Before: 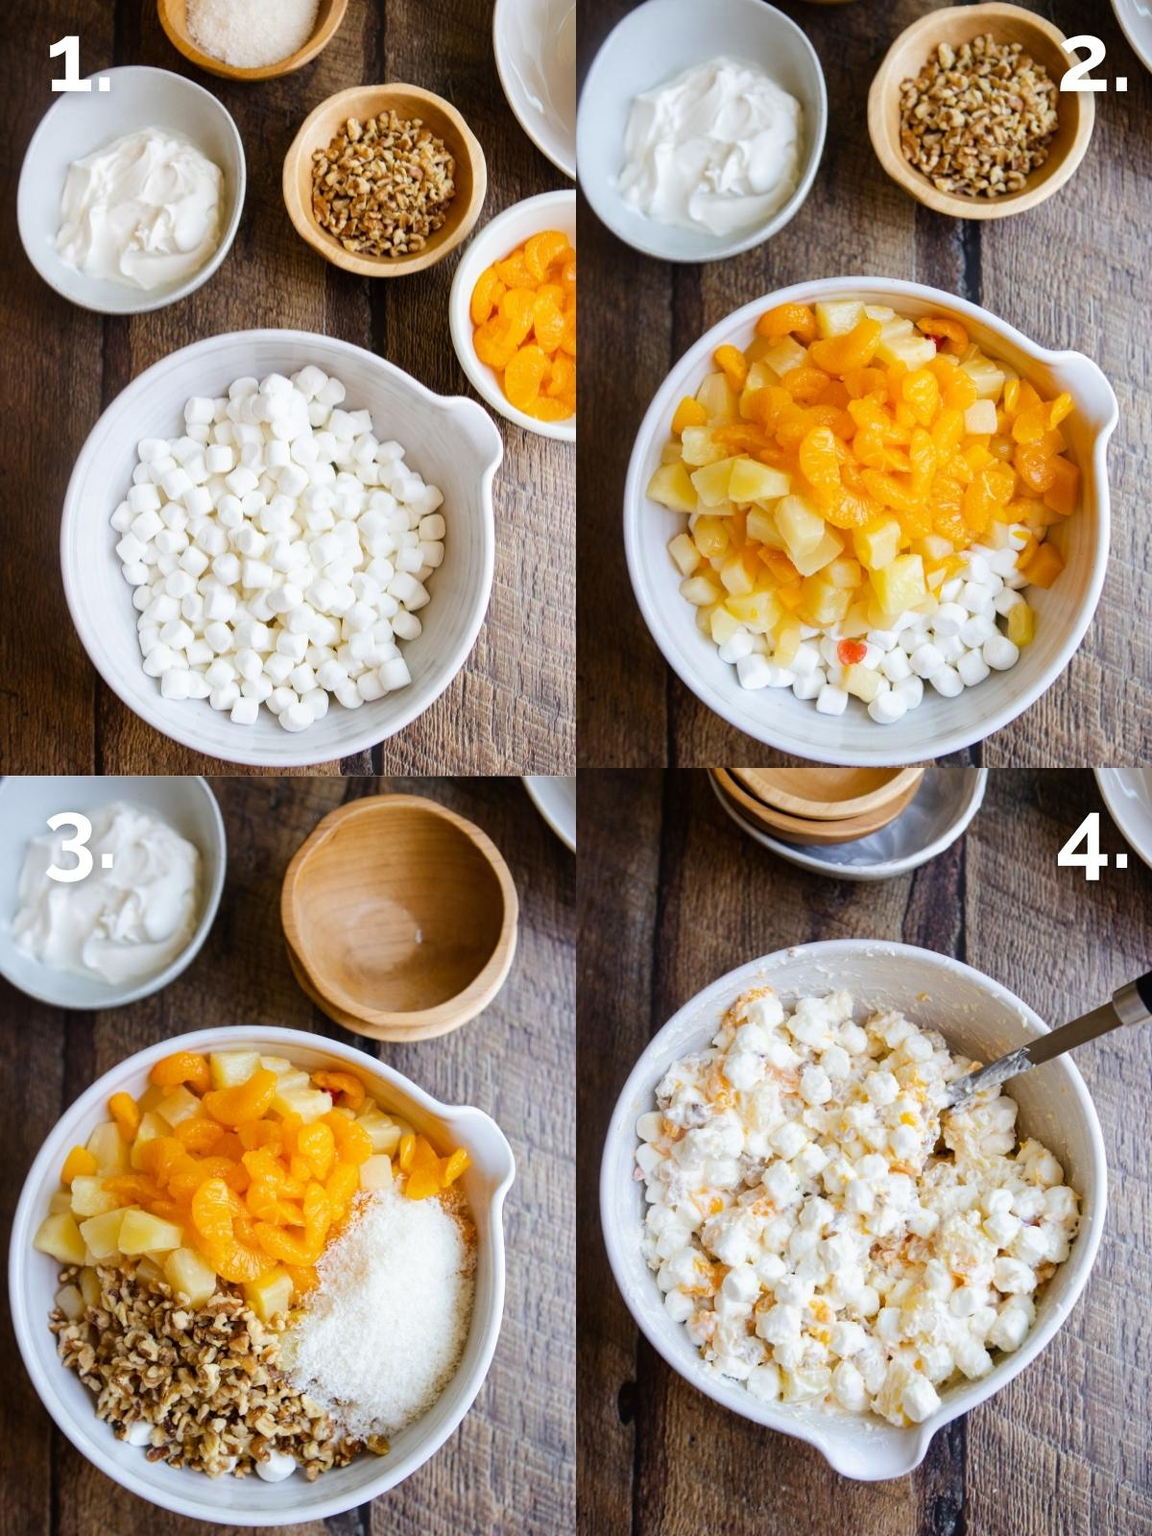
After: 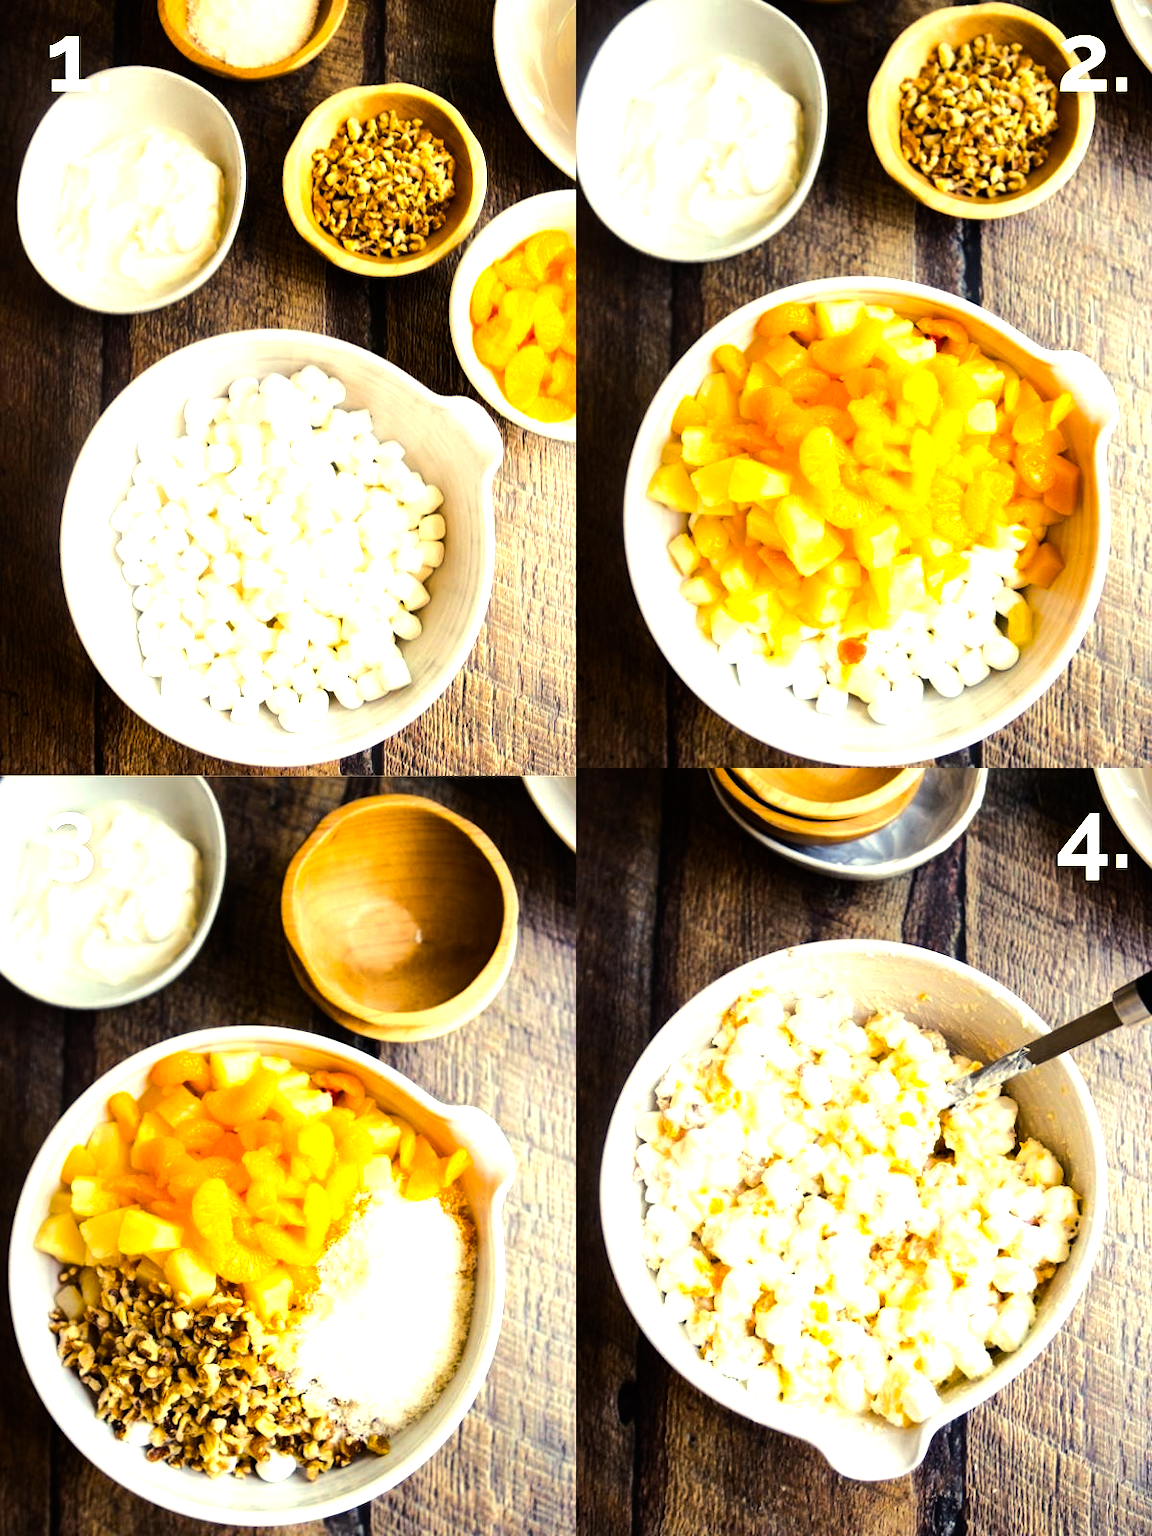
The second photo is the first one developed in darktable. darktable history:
tone equalizer: -8 EV -0.771 EV, -7 EV -0.686 EV, -6 EV -0.595 EV, -5 EV -0.417 EV, -3 EV 0.378 EV, -2 EV 0.6 EV, -1 EV 0.695 EV, +0 EV 0.76 EV
color balance rgb: highlights gain › chroma 8.019%, highlights gain › hue 83.85°, perceptual saturation grading › global saturation 25.128%, perceptual brilliance grading › highlights 17.802%, perceptual brilliance grading › mid-tones 31.264%, perceptual brilliance grading › shadows -31.382%
exposure: exposure -0.212 EV, compensate highlight preservation false
